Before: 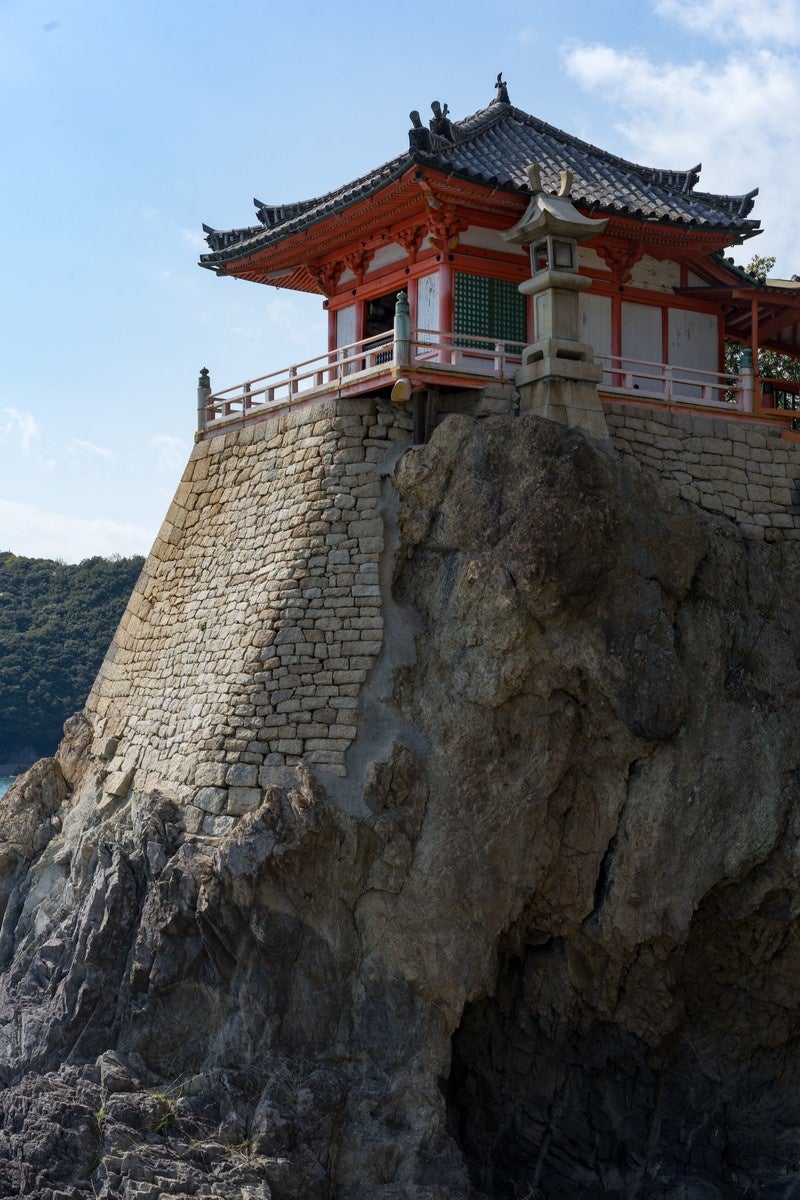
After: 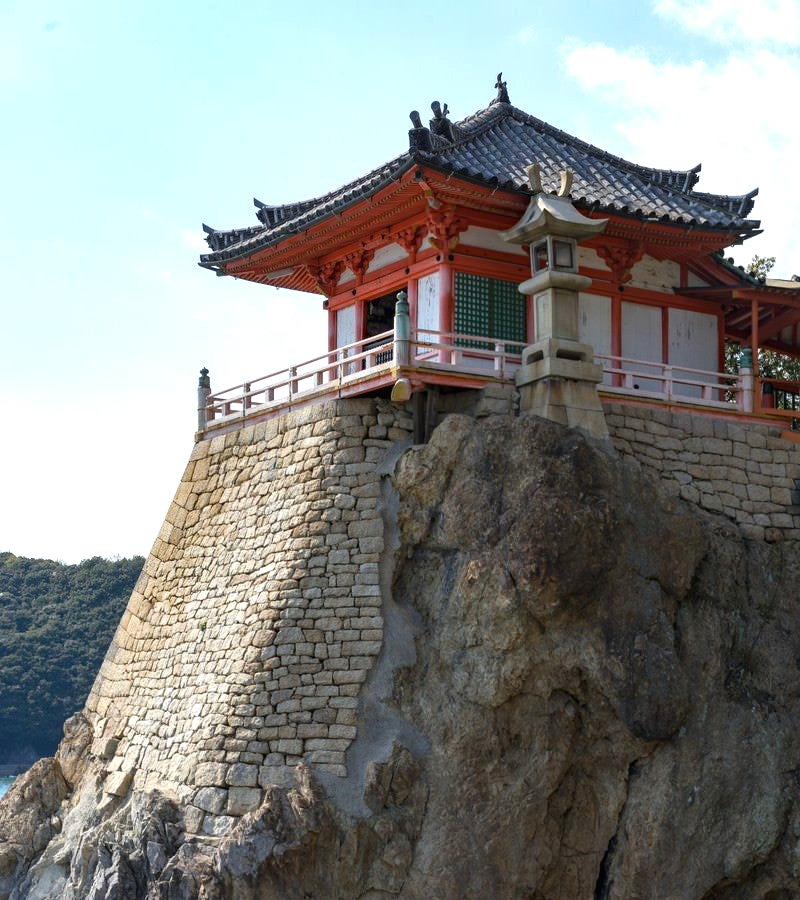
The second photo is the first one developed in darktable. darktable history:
crop: bottom 24.982%
exposure: black level correction 0, exposure 0.696 EV, compensate exposure bias true, compensate highlight preservation false
